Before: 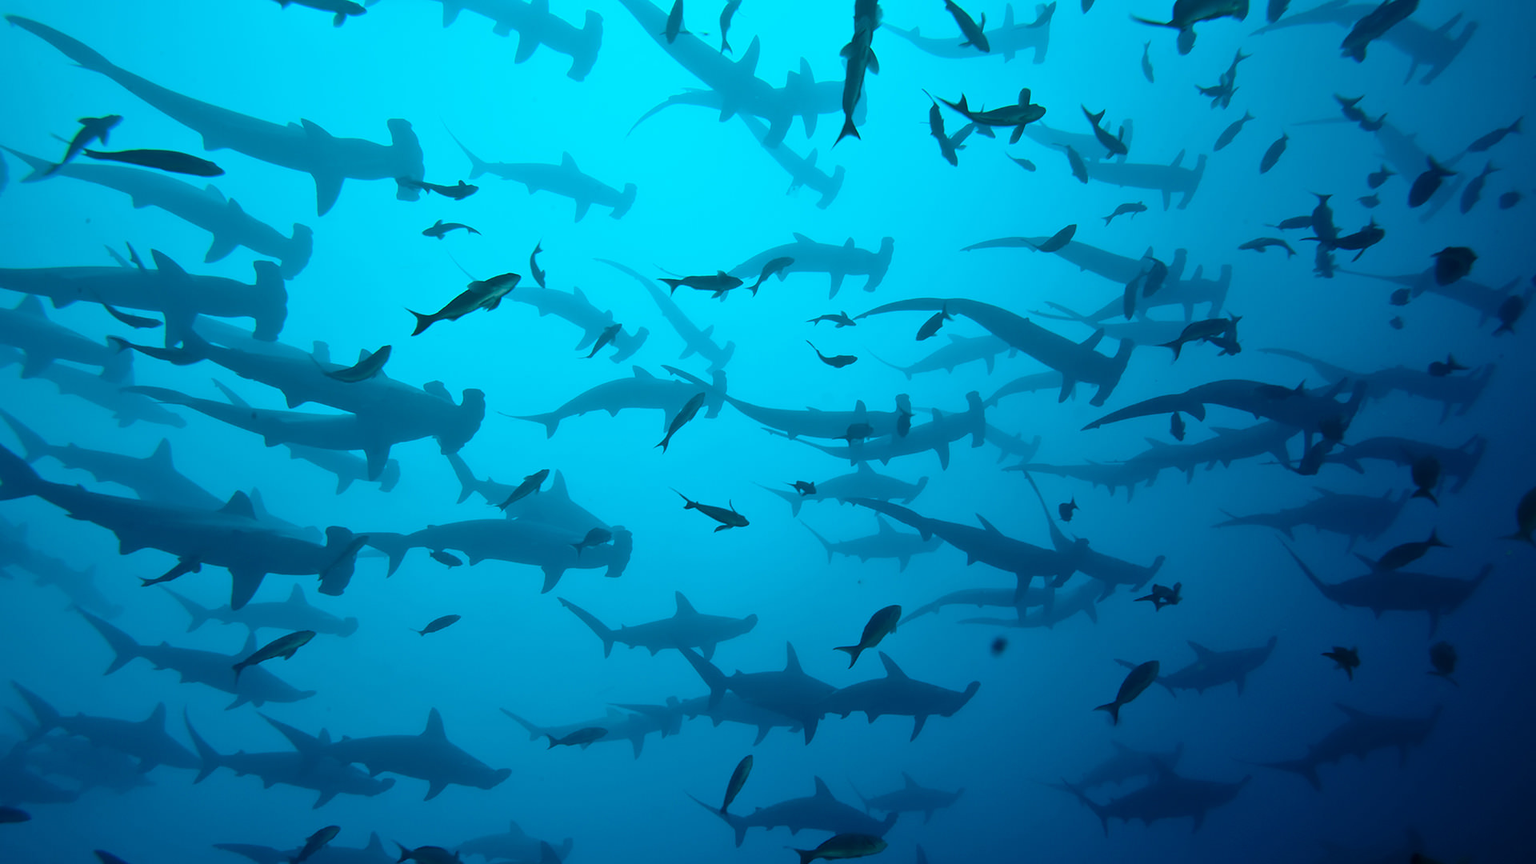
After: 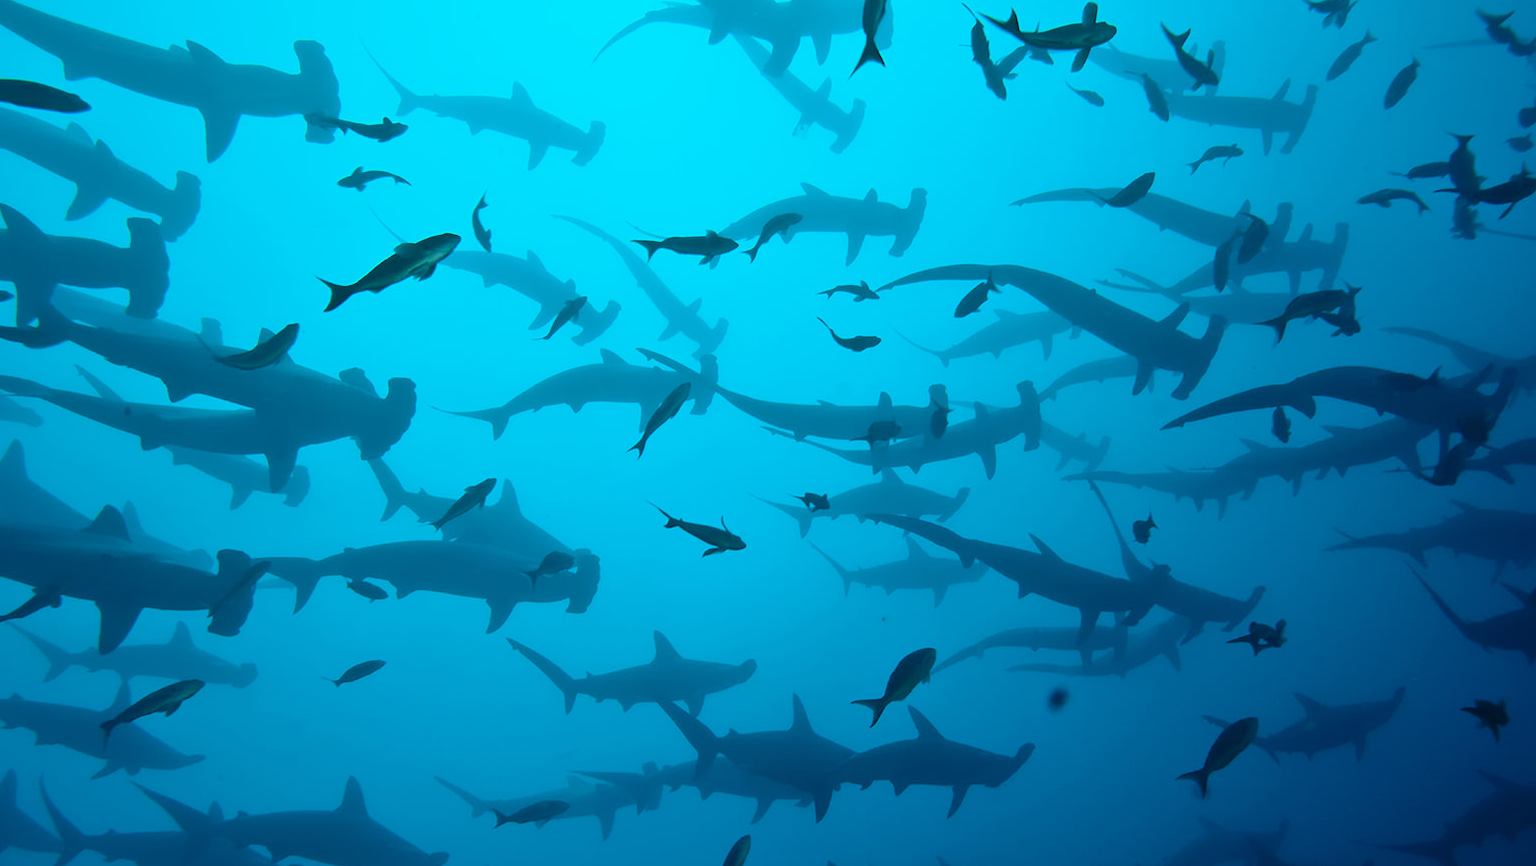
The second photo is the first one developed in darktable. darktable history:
crop and rotate: left 9.94%, top 10.067%, right 9.97%, bottom 9.642%
